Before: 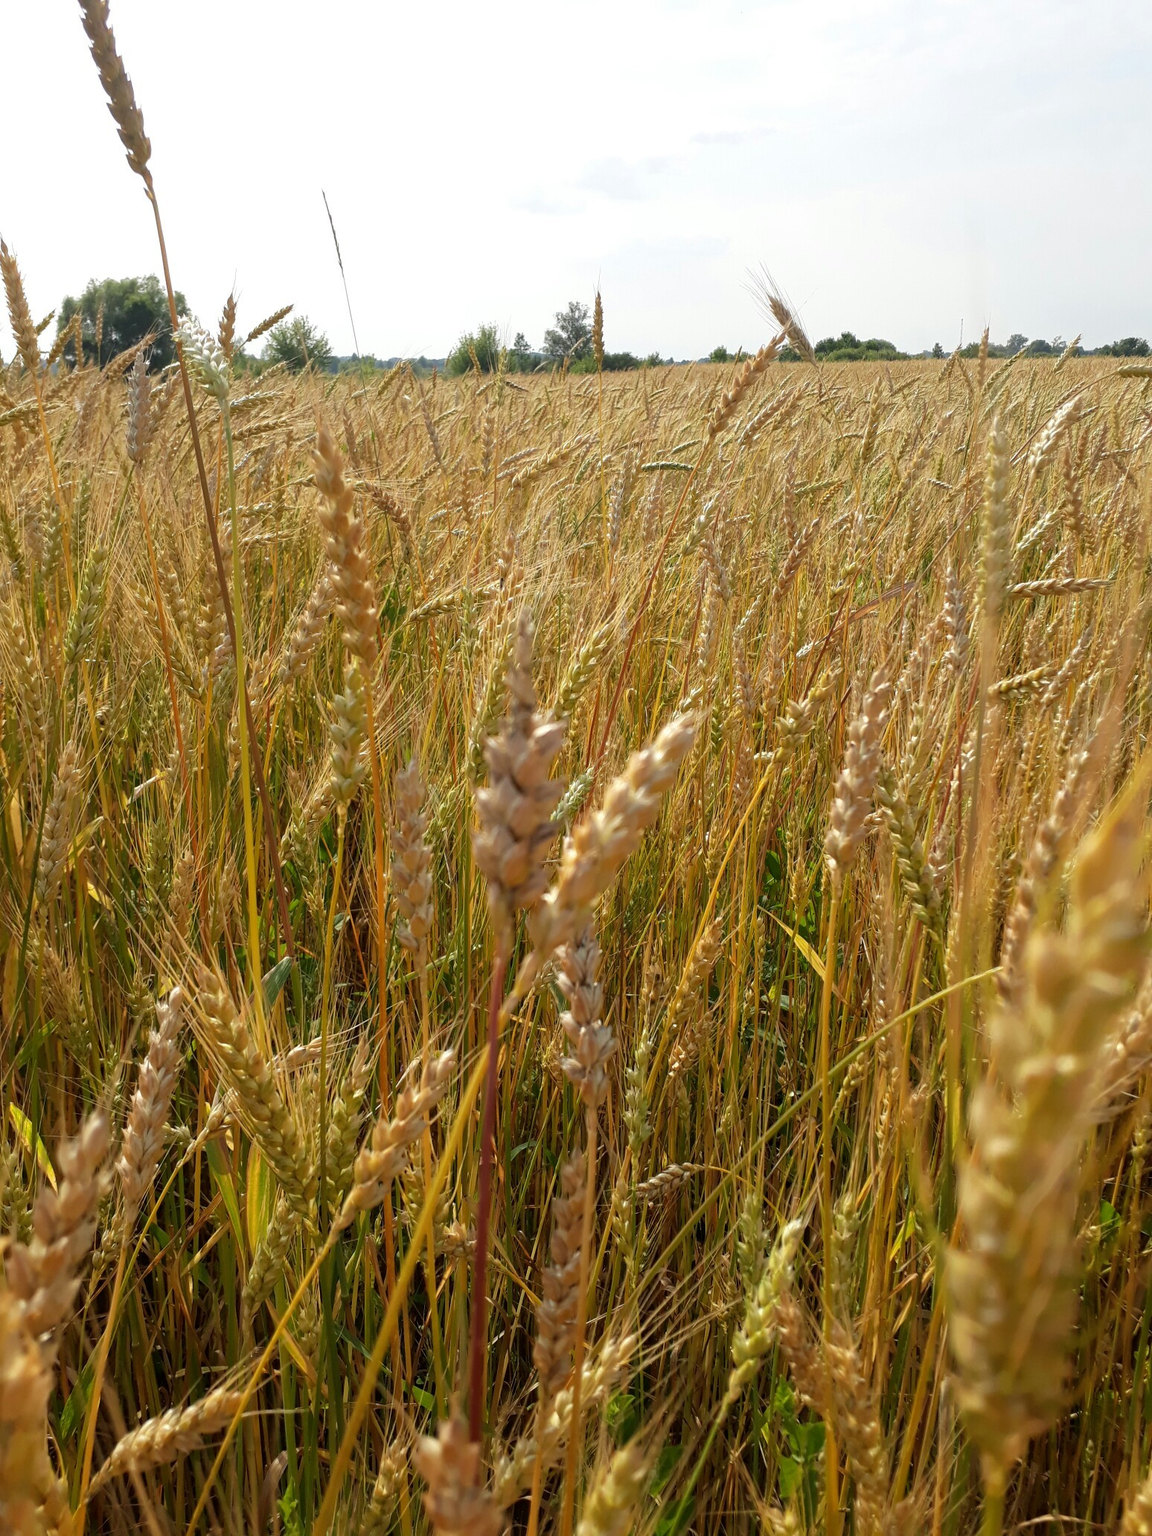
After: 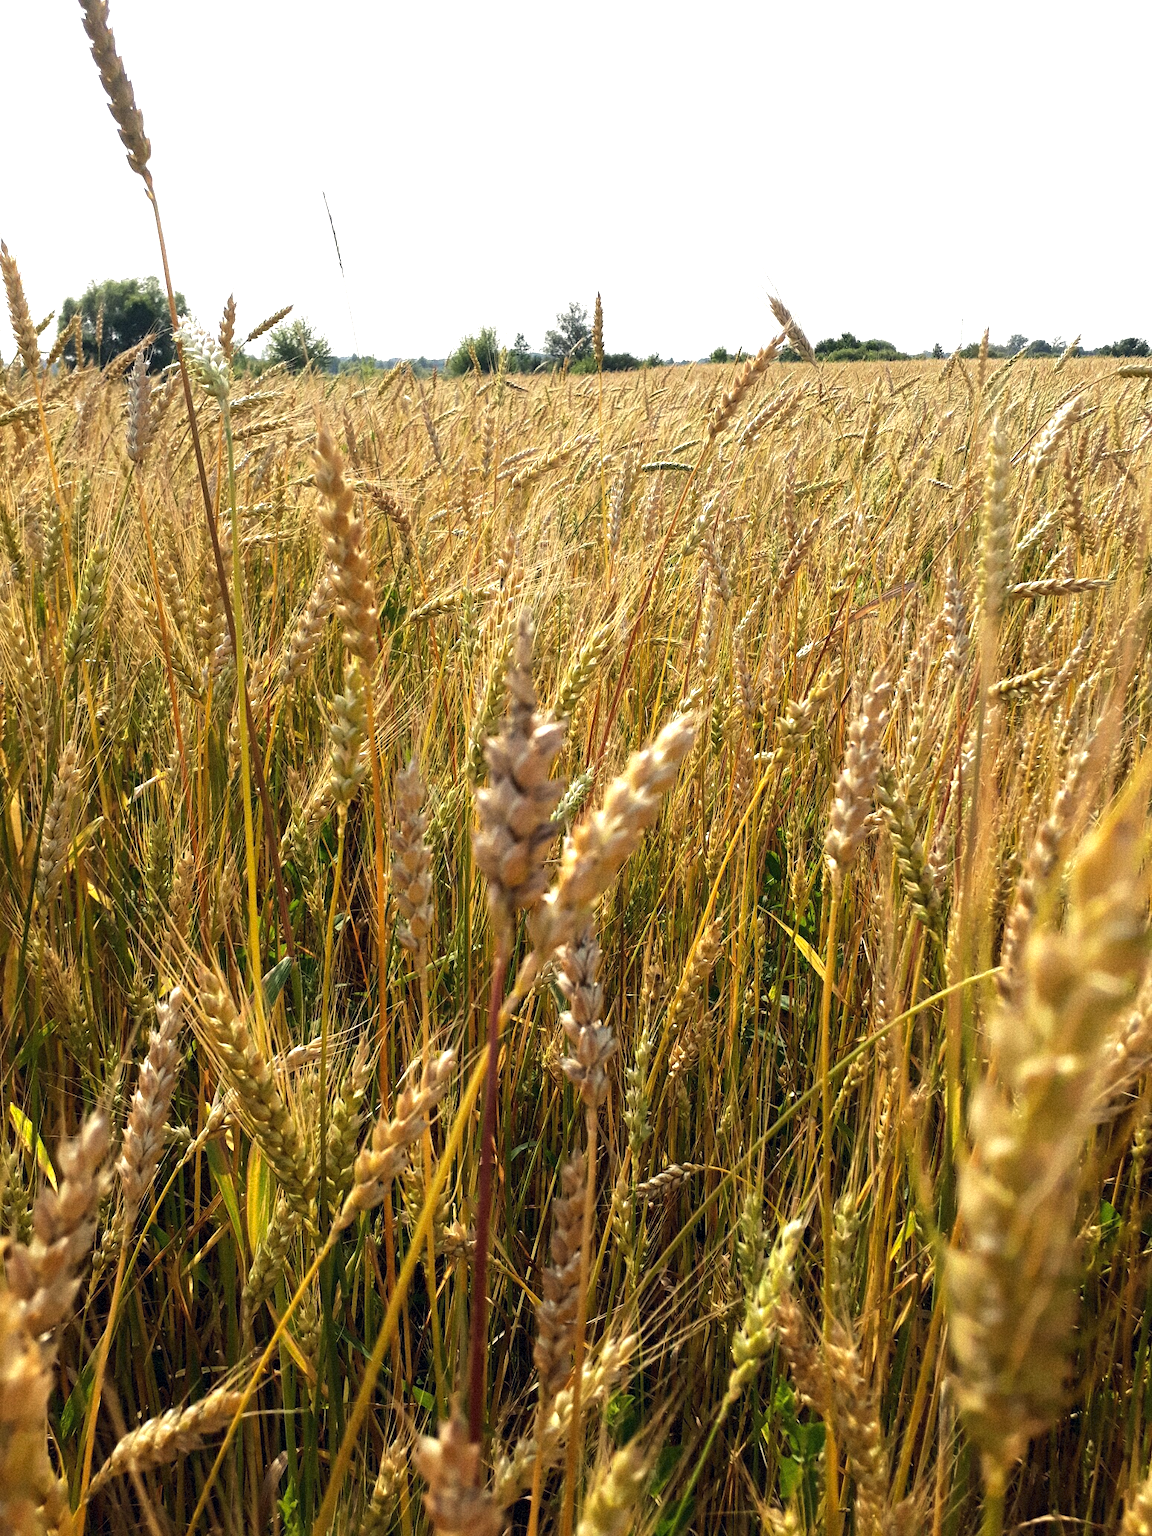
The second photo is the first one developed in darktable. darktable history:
grain: mid-tones bias 0%
tone equalizer: -8 EV -0.75 EV, -7 EV -0.7 EV, -6 EV -0.6 EV, -5 EV -0.4 EV, -3 EV 0.4 EV, -2 EV 0.6 EV, -1 EV 0.7 EV, +0 EV 0.75 EV, edges refinement/feathering 500, mask exposure compensation -1.57 EV, preserve details no
color correction: highlights a* 0.207, highlights b* 2.7, shadows a* -0.874, shadows b* -4.78
